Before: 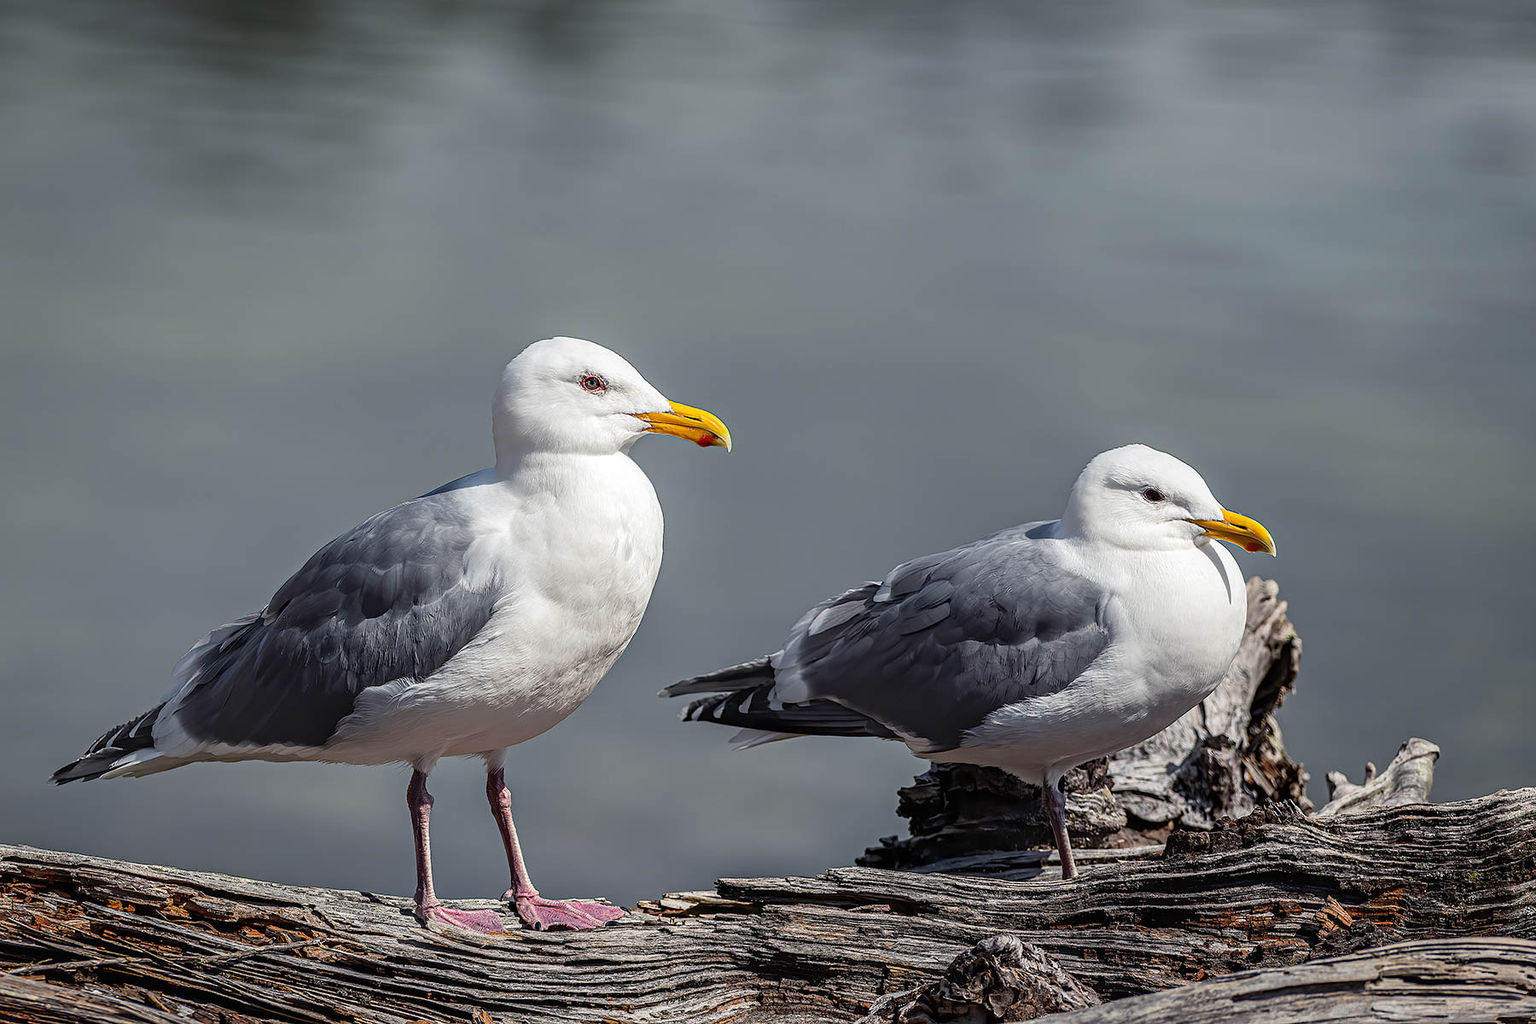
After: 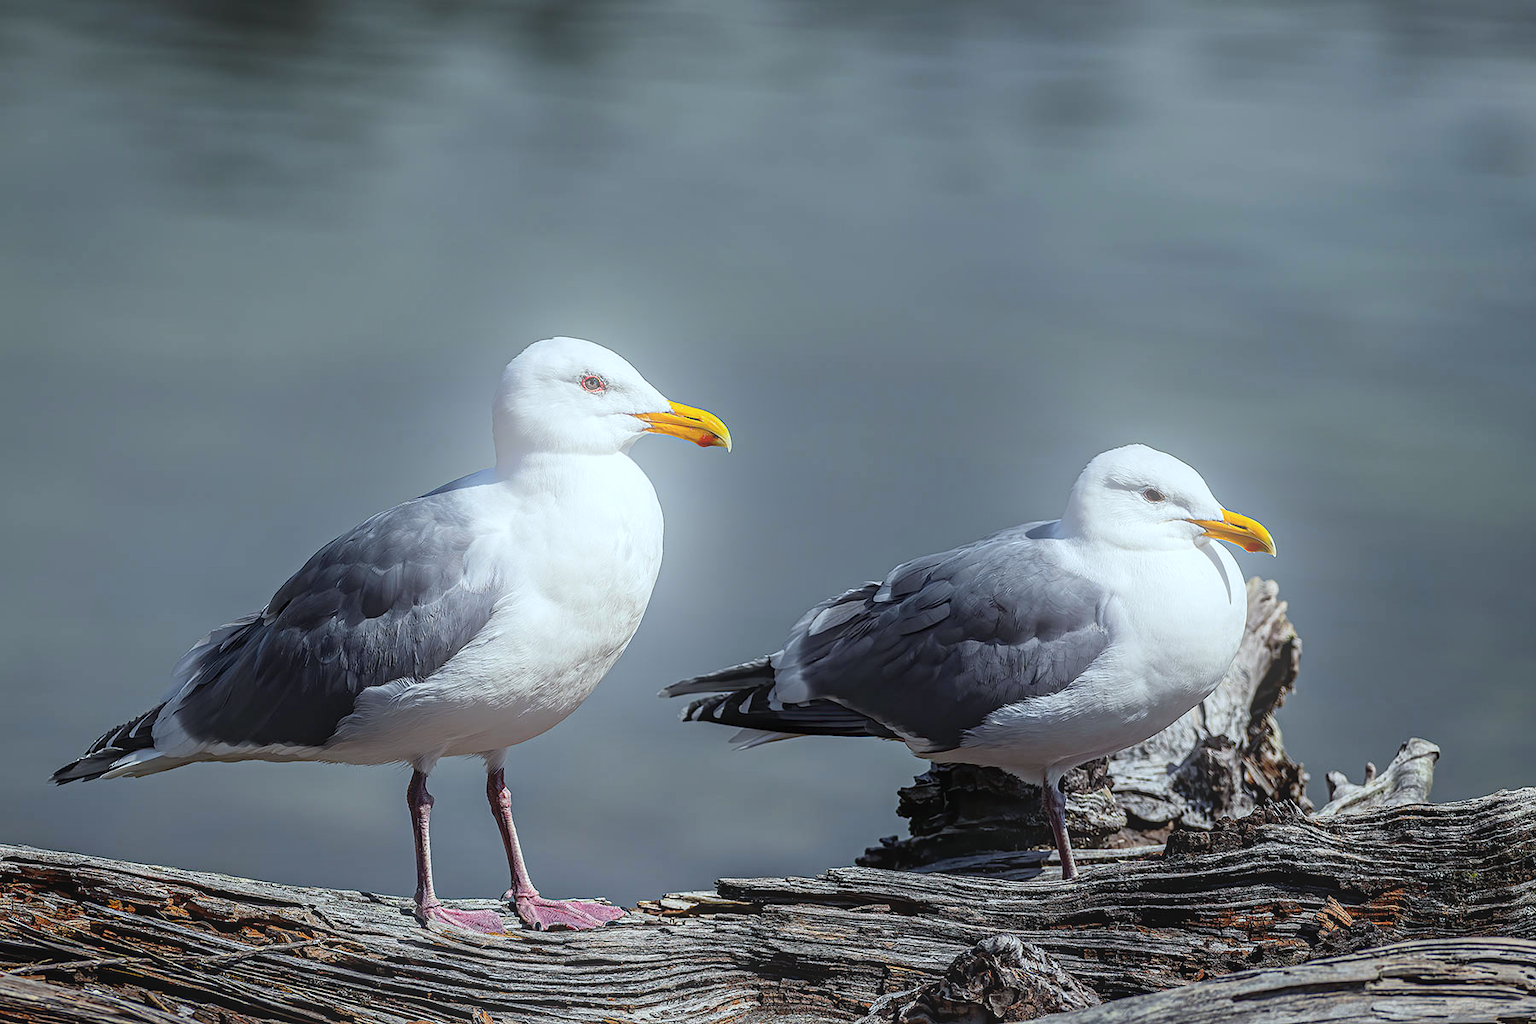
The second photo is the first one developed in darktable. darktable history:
bloom: threshold 82.5%, strength 16.25%
white balance: red 0.925, blue 1.046
